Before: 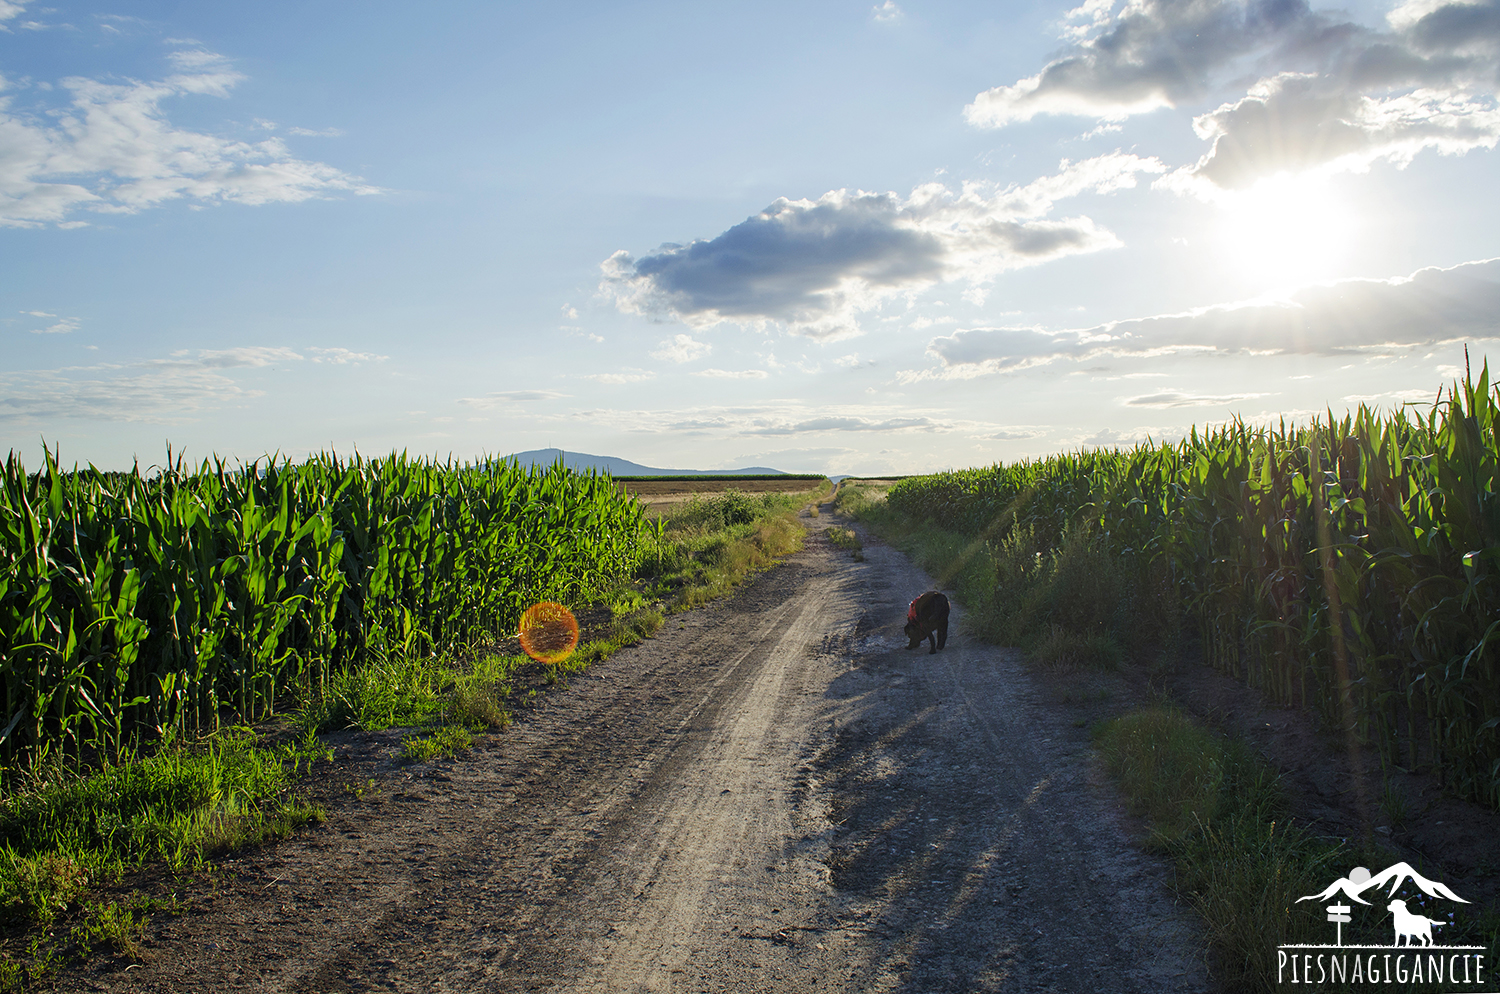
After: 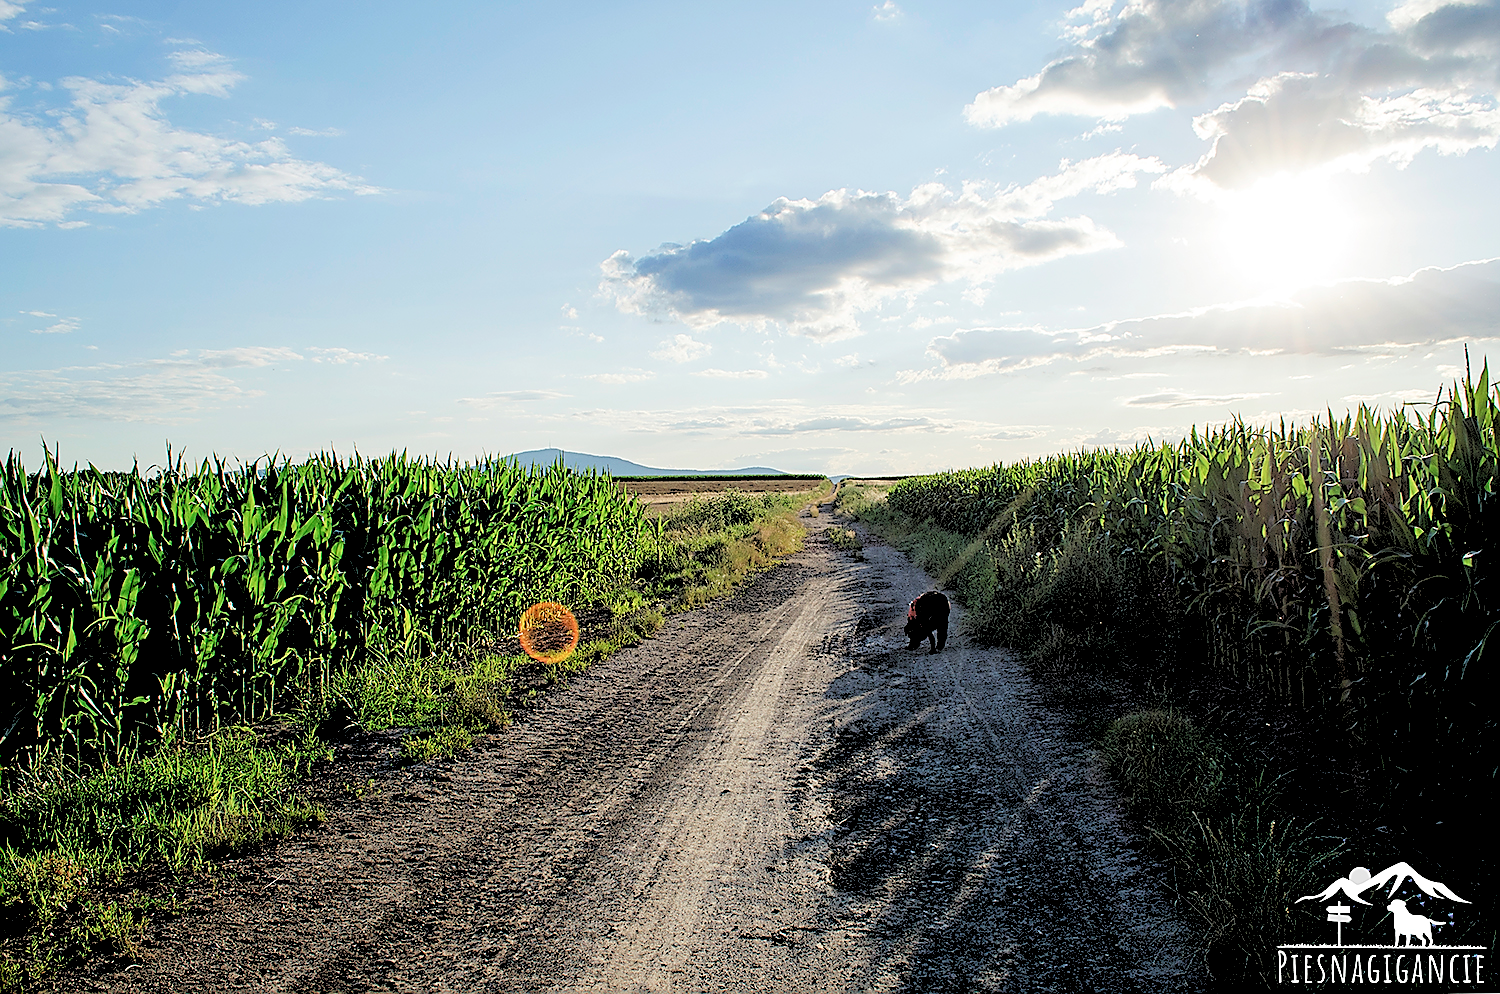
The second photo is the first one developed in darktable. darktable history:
sharpen: radius 1.4, amount 1.25, threshold 0.7
rgb levels: levels [[0.027, 0.429, 0.996], [0, 0.5, 1], [0, 0.5, 1]]
color correction: saturation 0.8
